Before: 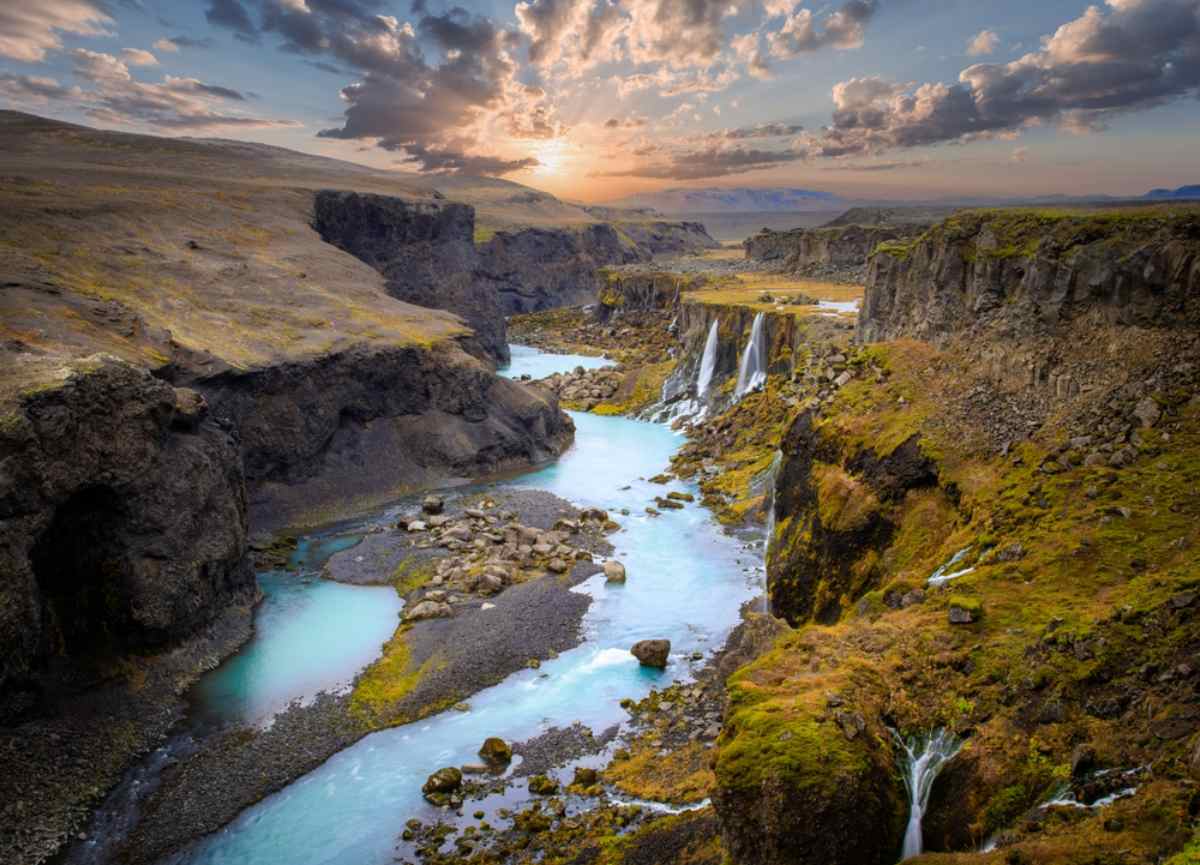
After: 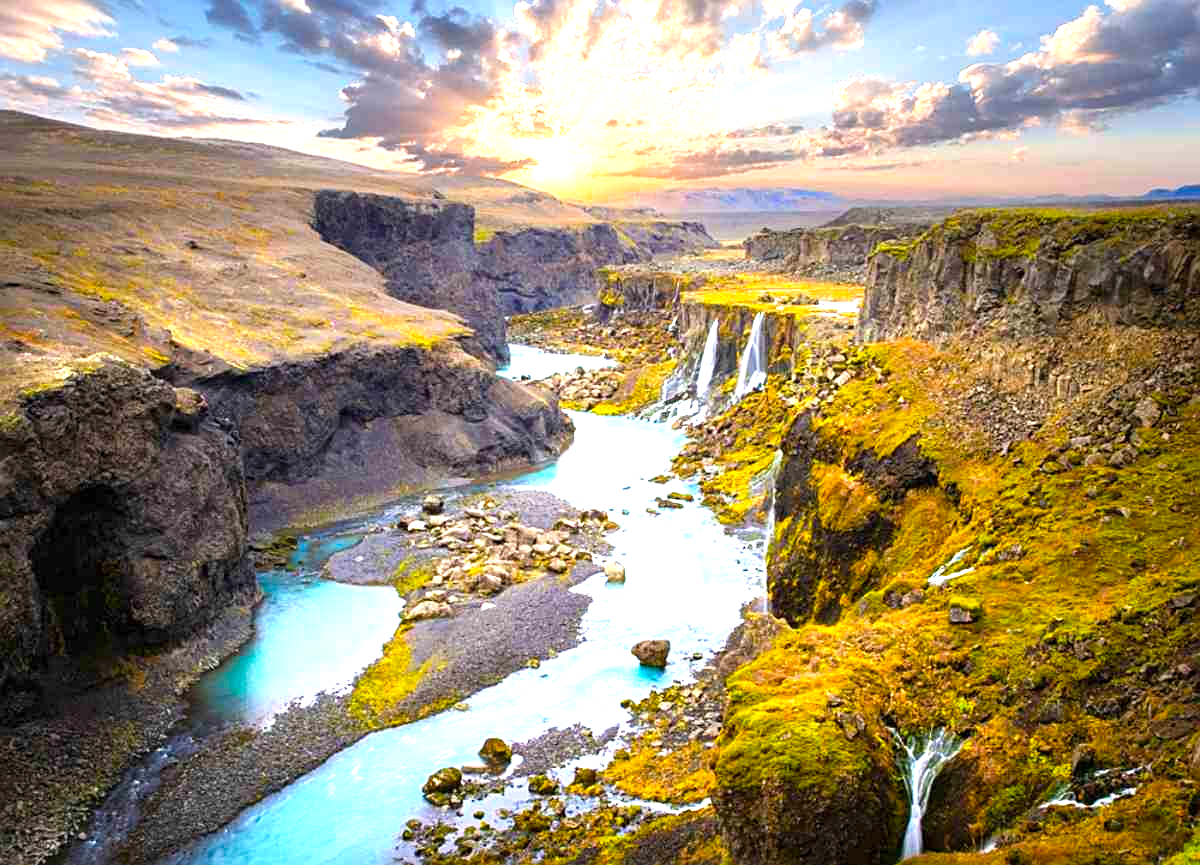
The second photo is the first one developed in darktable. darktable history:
sharpen: on, module defaults
exposure: black level correction 0, exposure 1.45 EV, compensate exposure bias true, compensate highlight preservation false
color balance rgb: perceptual saturation grading › global saturation 25%, global vibrance 20%
